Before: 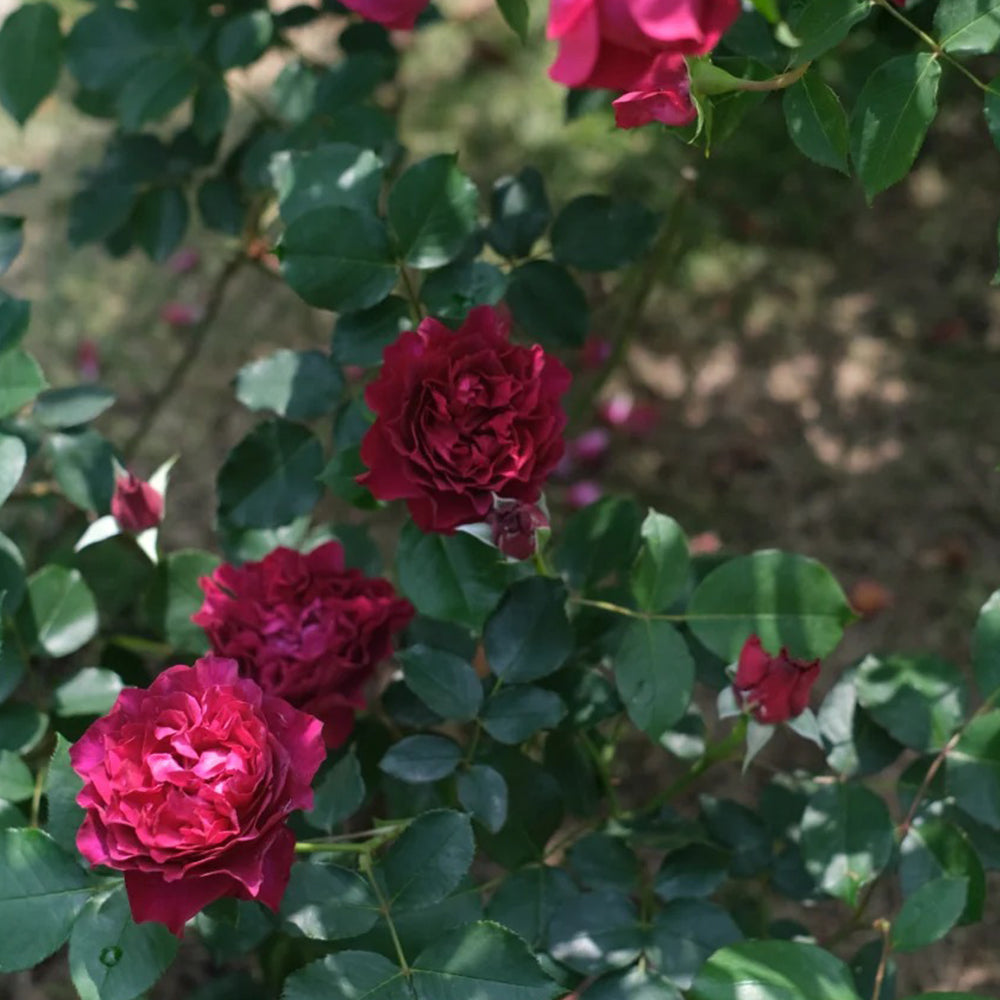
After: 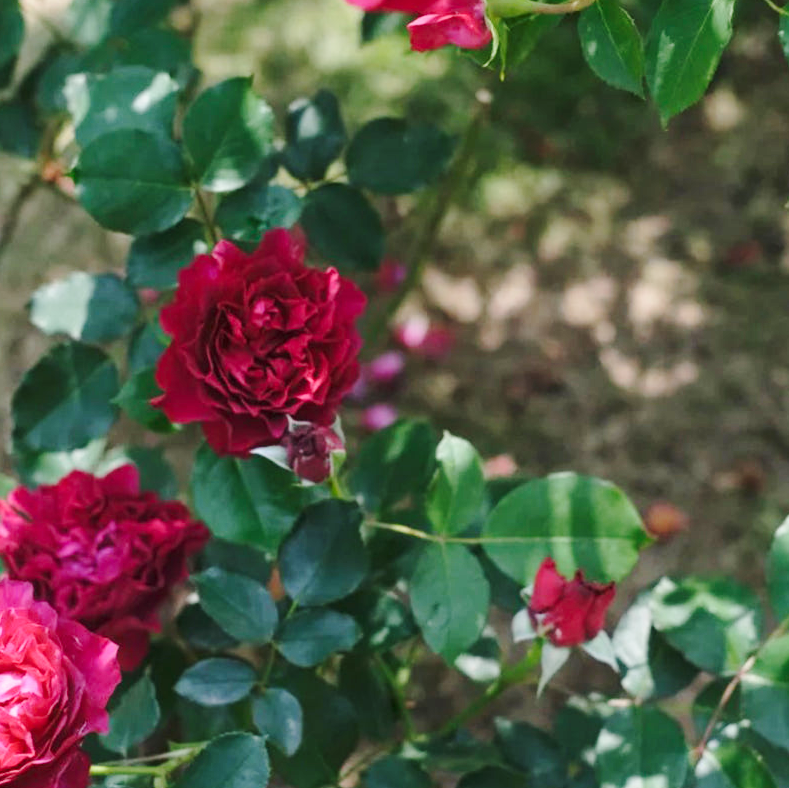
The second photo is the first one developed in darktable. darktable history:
crop and rotate: left 20.549%, top 7.768%, right 0.499%, bottom 13.416%
base curve: curves: ch0 [(0, 0) (0.025, 0.046) (0.112, 0.277) (0.467, 0.74) (0.814, 0.929) (1, 0.942)], preserve colors none
